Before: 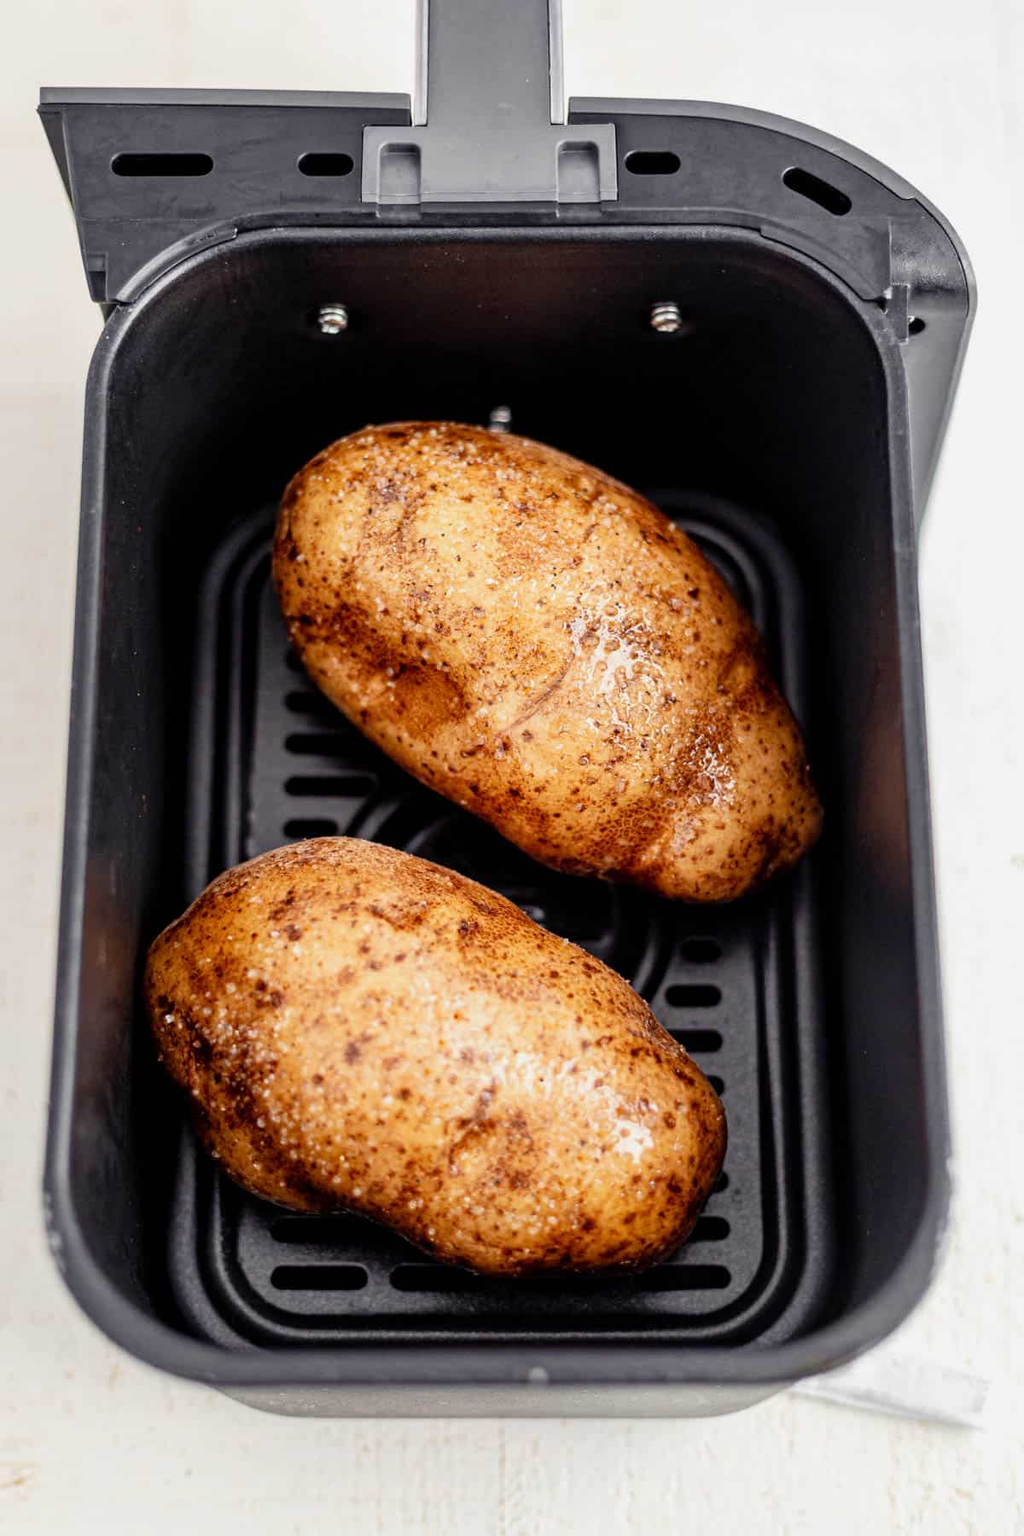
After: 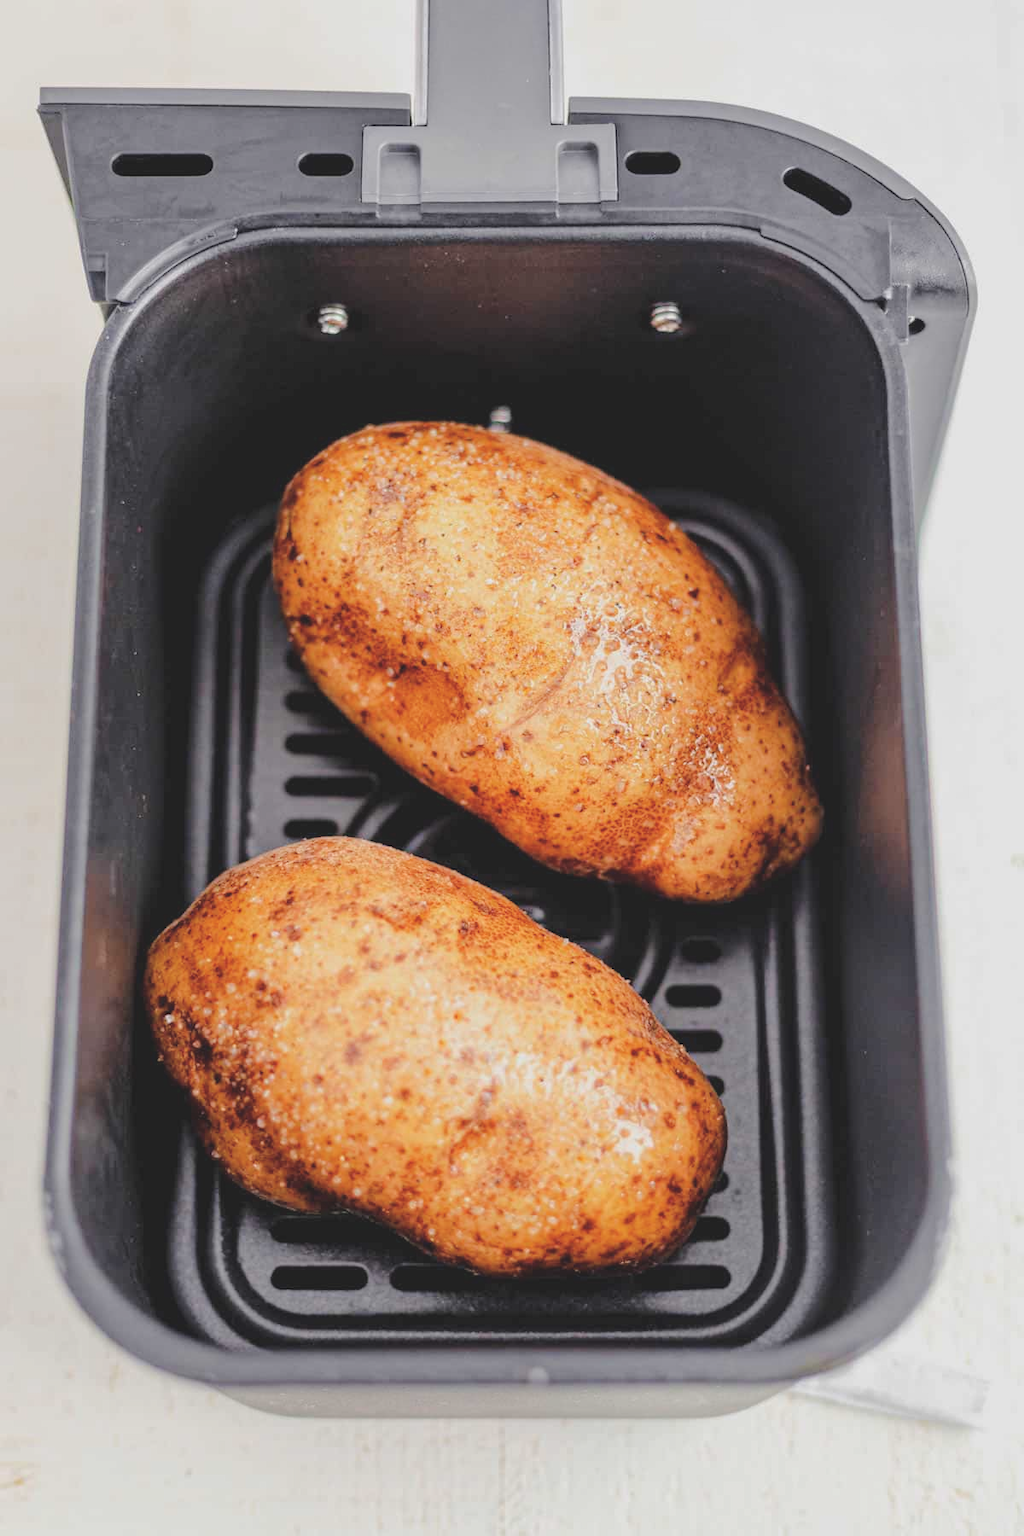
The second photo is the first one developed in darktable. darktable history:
exposure: black level correction -0.005, exposure 0.626 EV, compensate highlight preservation false
contrast brightness saturation: brightness 0.152
tone equalizer: -8 EV -0.038 EV, -7 EV 0.04 EV, -6 EV -0.009 EV, -5 EV 0.007 EV, -4 EV -0.047 EV, -3 EV -0.237 EV, -2 EV -0.671 EV, -1 EV -0.981 EV, +0 EV -0.946 EV, edges refinement/feathering 500, mask exposure compensation -1.57 EV, preserve details no
